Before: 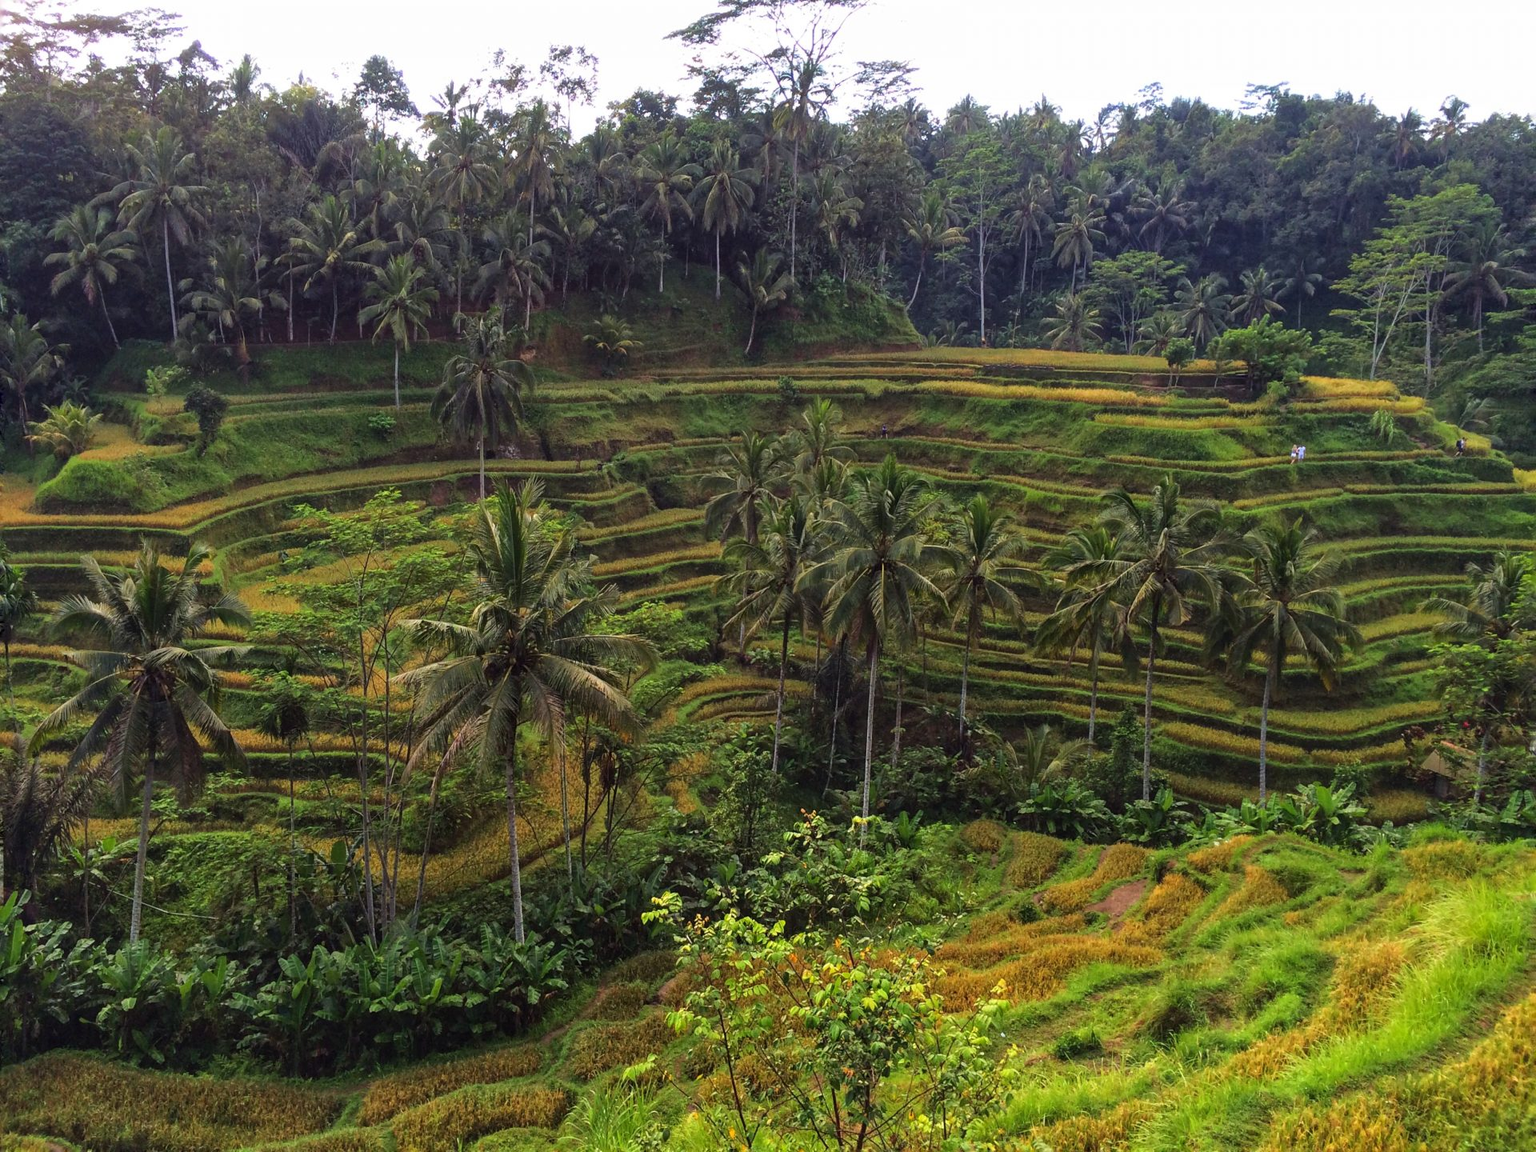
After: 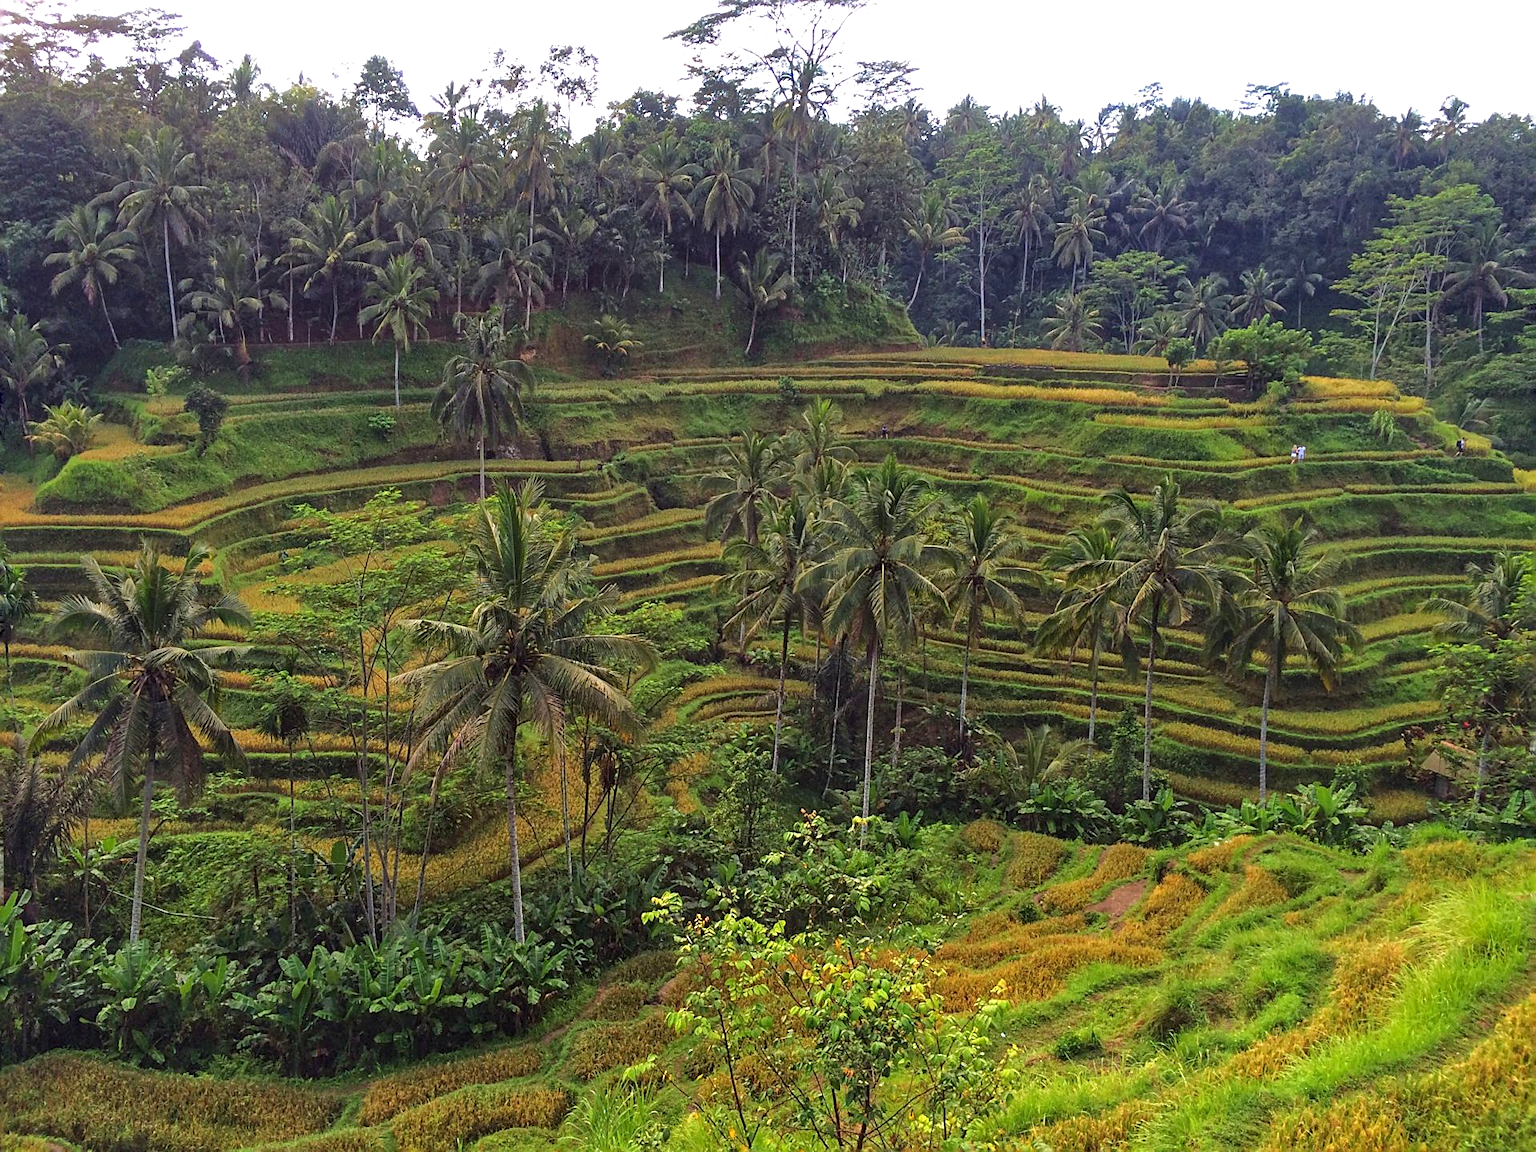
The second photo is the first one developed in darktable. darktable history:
tone equalizer: -8 EV 0.252 EV, -7 EV 0.432 EV, -6 EV 0.399 EV, -5 EV 0.25 EV, -3 EV -0.251 EV, -2 EV -0.446 EV, -1 EV -0.433 EV, +0 EV -0.277 EV, edges refinement/feathering 500, mask exposure compensation -1.57 EV, preserve details guided filter
sharpen: on, module defaults
exposure: black level correction 0.001, exposure 0.499 EV, compensate highlight preservation false
